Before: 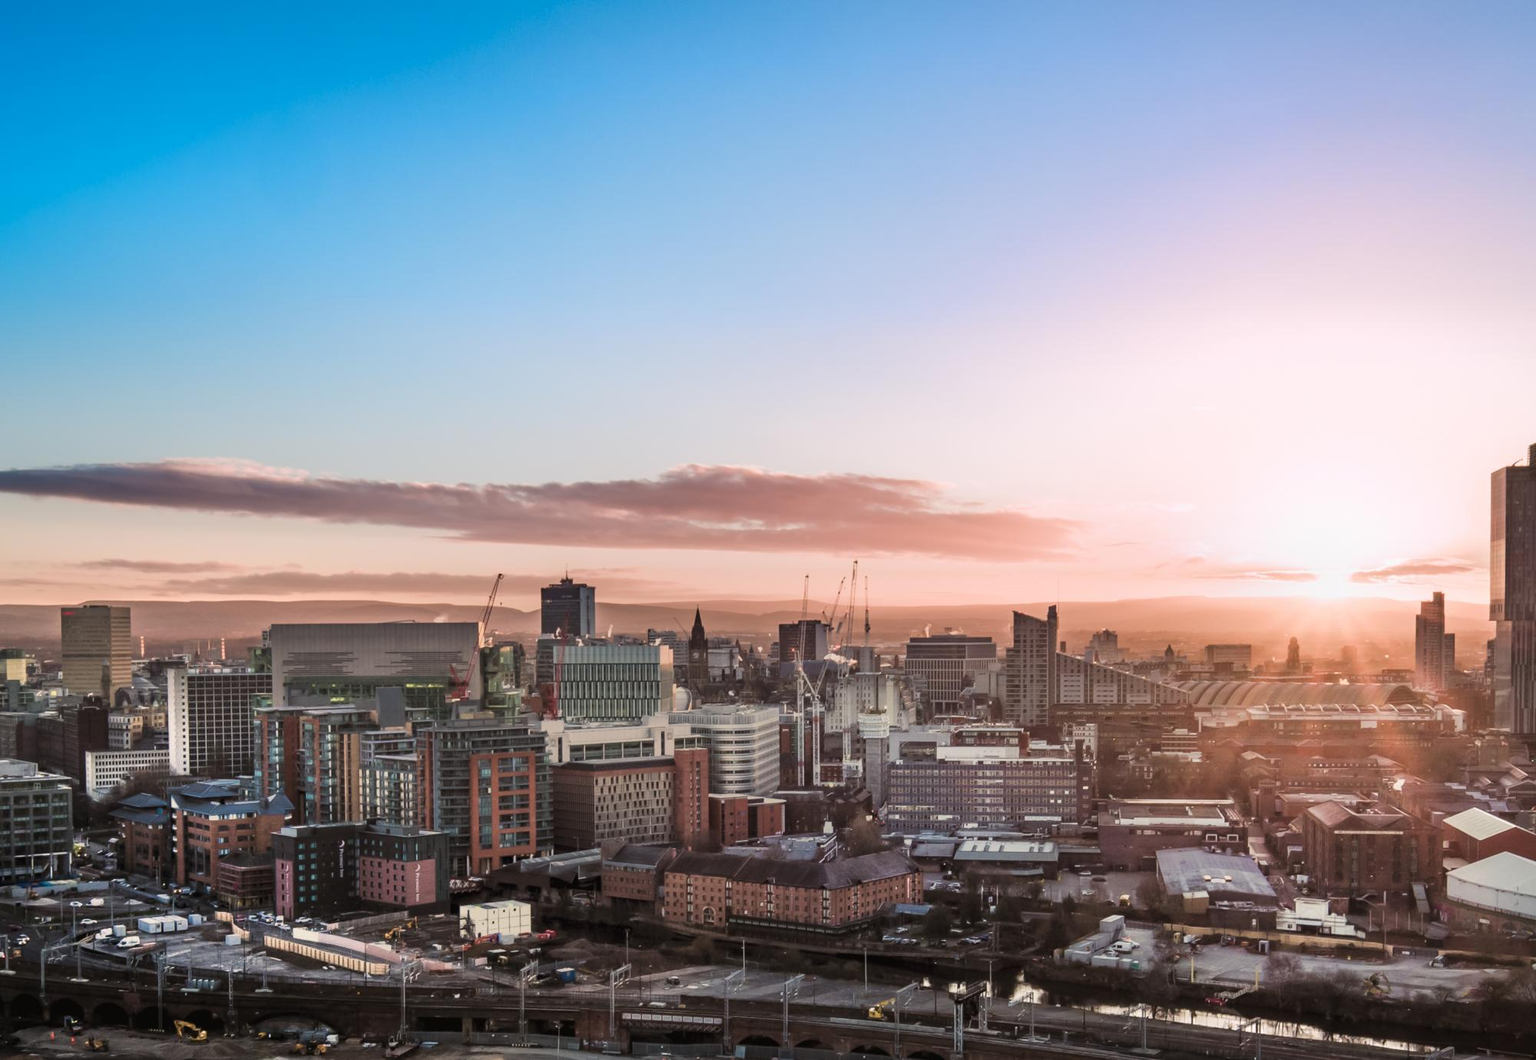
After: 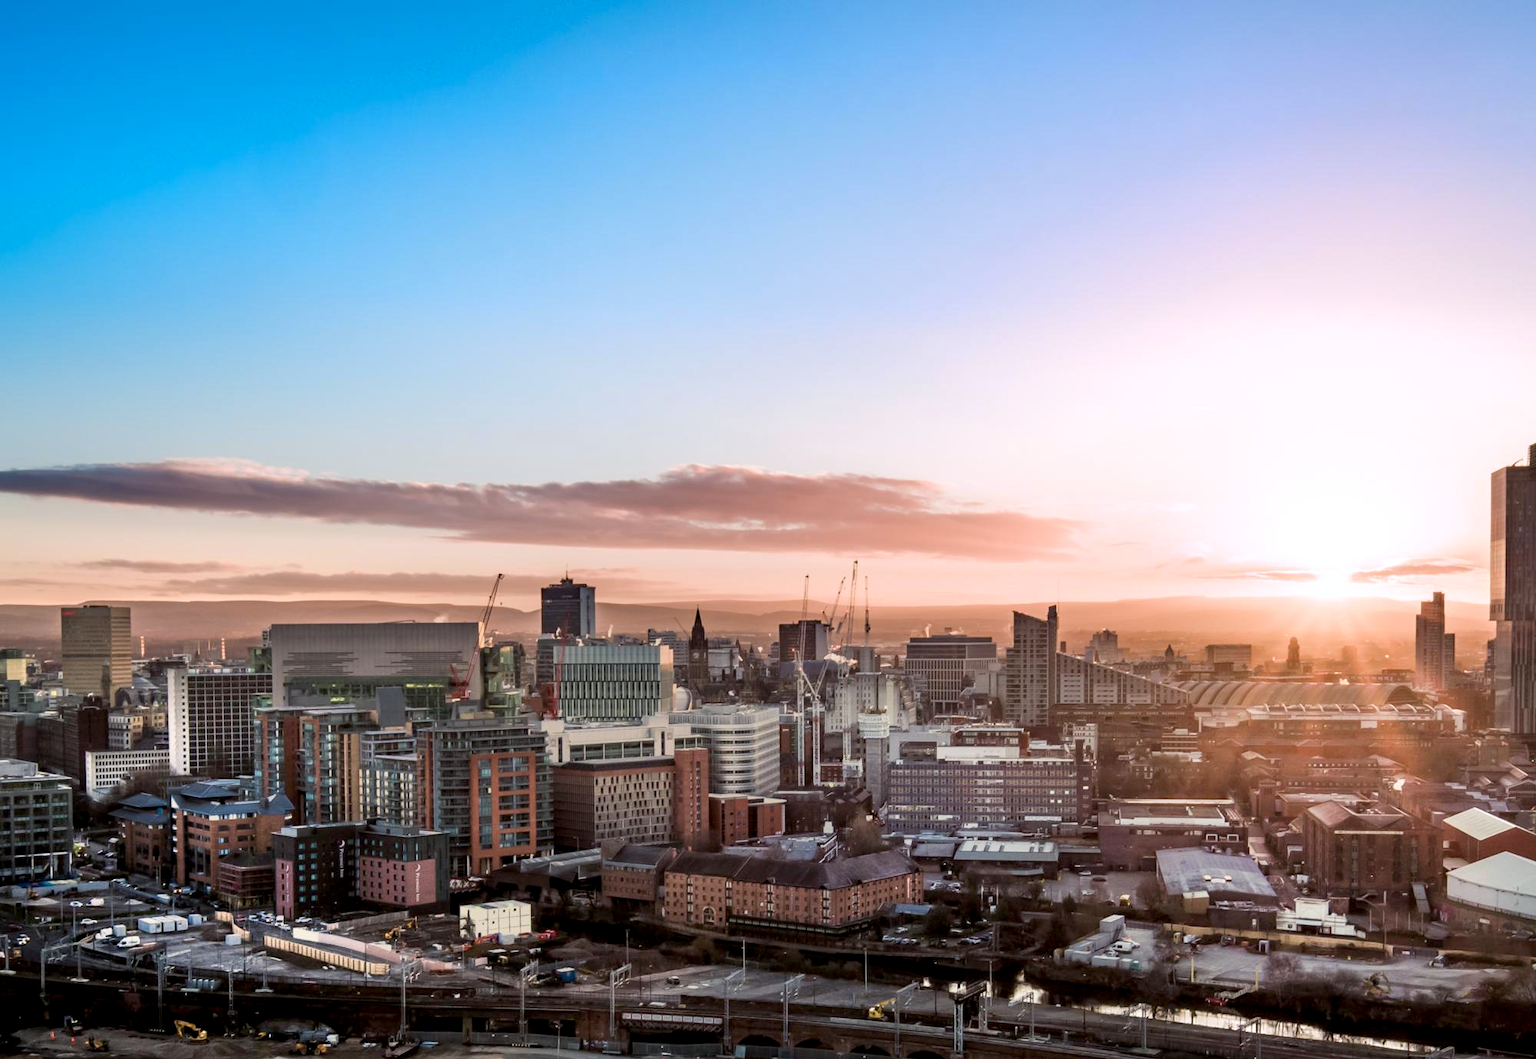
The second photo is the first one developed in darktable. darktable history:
exposure: black level correction 0.009, exposure 0.114 EV, compensate exposure bias true, compensate highlight preservation false
color calibration: output R [1.063, -0.012, -0.003, 0], output B [-0.079, 0.047, 1, 0], illuminant Planckian (black body), adaptation linear Bradford (ICC v4), x 0.361, y 0.366, temperature 4510.58 K
